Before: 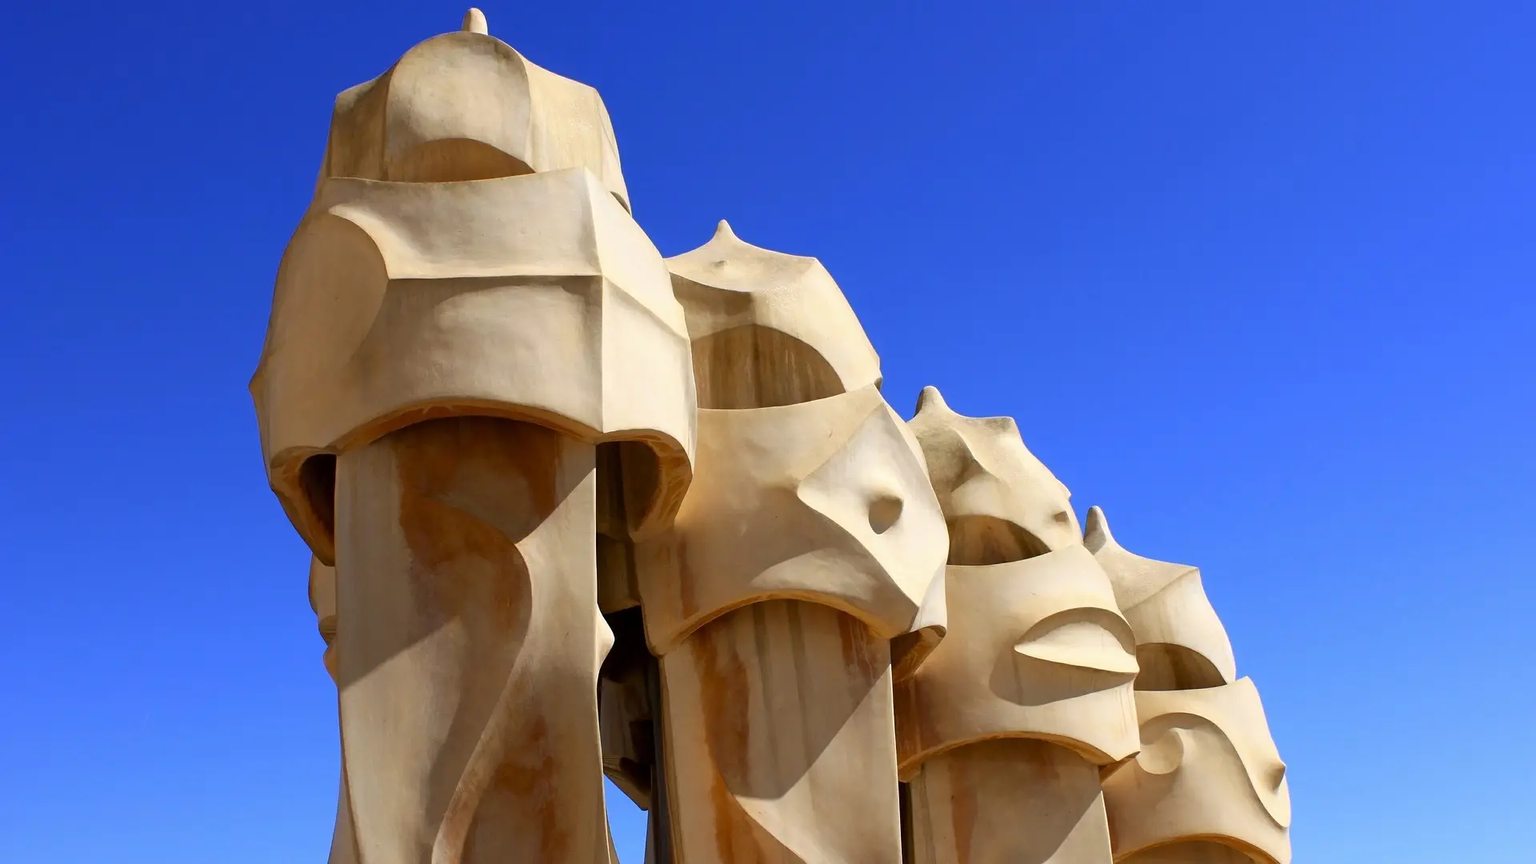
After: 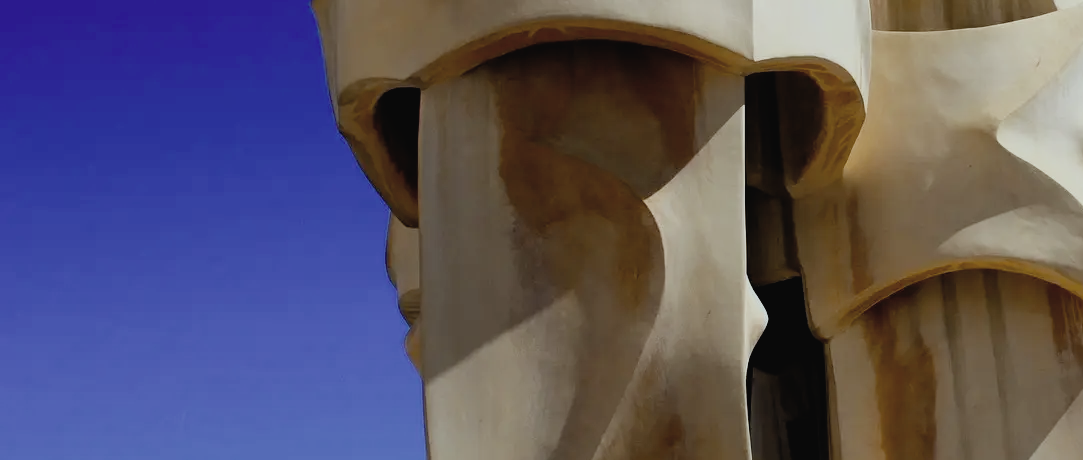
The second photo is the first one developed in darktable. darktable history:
contrast brightness saturation: contrast -0.05, saturation -0.41
crop: top 44.483%, right 43.593%, bottom 12.892%
filmic rgb: black relative exposure -7.6 EV, white relative exposure 4.64 EV, threshold 3 EV, target black luminance 0%, hardness 3.55, latitude 50.51%, contrast 1.033, highlights saturation mix 10%, shadows ↔ highlights balance -0.198%, color science v4 (2020), enable highlight reconstruction true
white balance: red 0.925, blue 1.046
color zones: curves: ch1 [(0, 0.513) (0.143, 0.524) (0.286, 0.511) (0.429, 0.506) (0.571, 0.503) (0.714, 0.503) (0.857, 0.508) (1, 0.513)]
